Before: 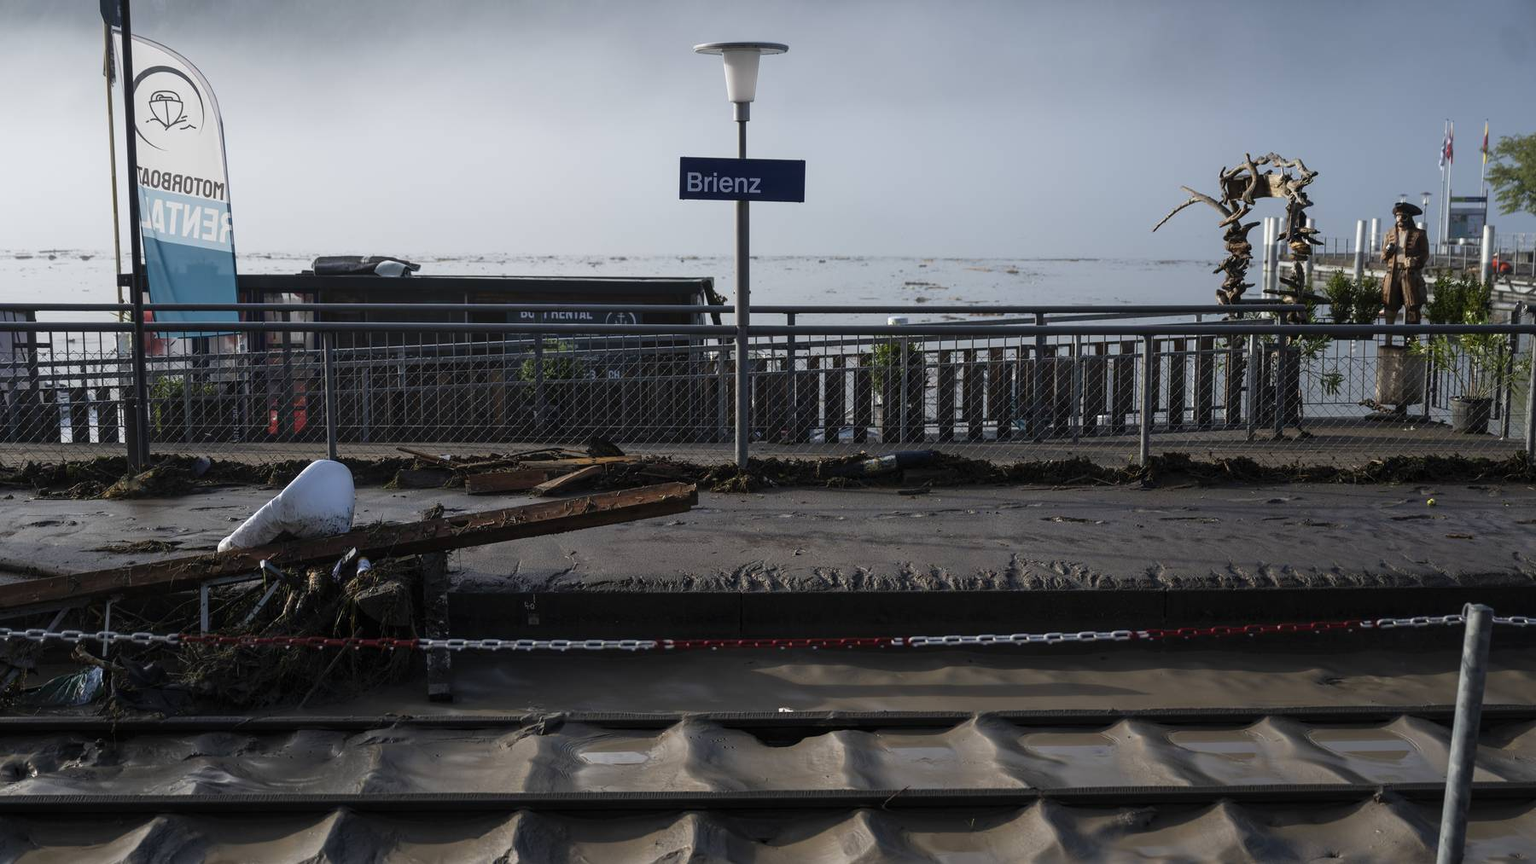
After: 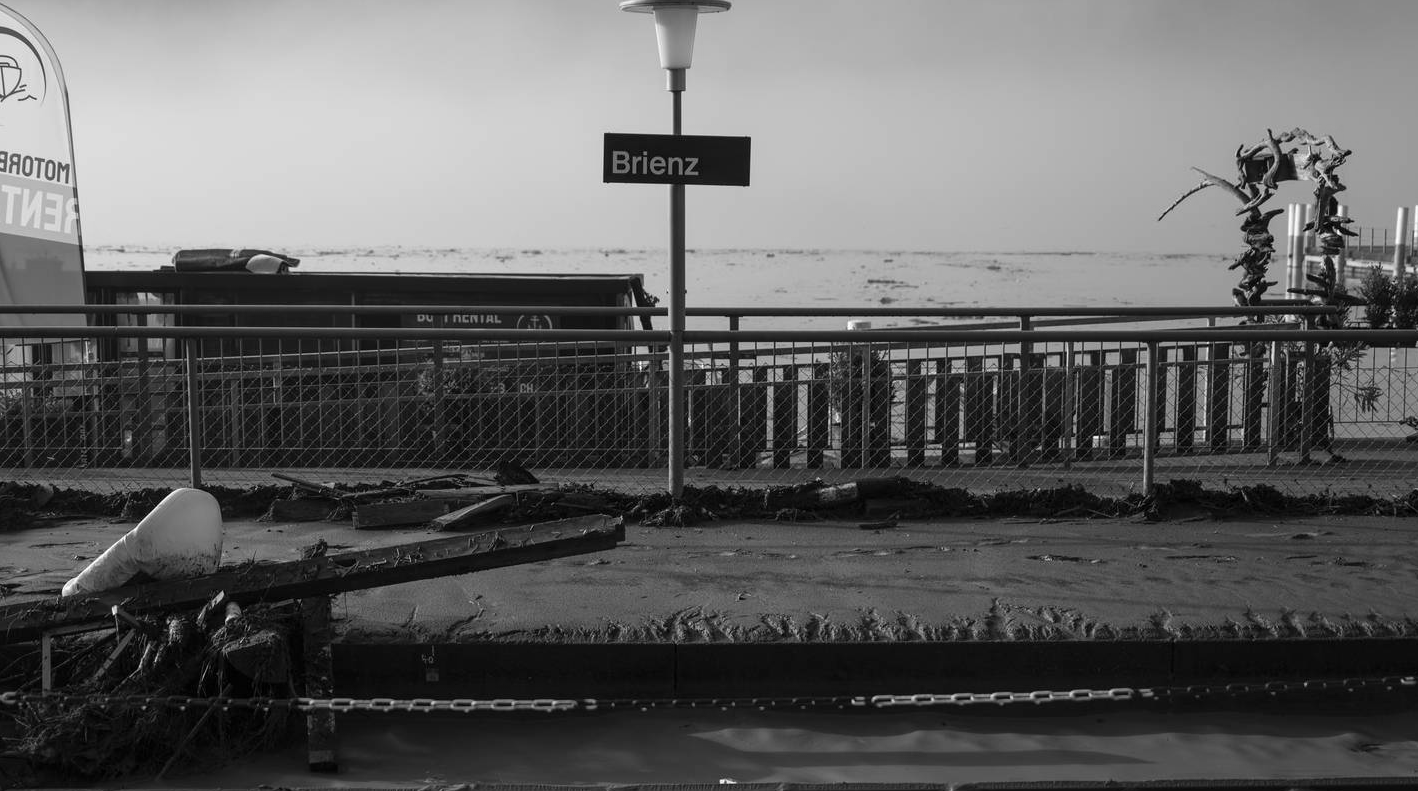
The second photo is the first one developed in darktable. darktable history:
crop and rotate: left 10.77%, top 5.1%, right 10.41%, bottom 16.76%
monochrome: on, module defaults
color balance rgb: perceptual saturation grading › global saturation 30%, global vibrance 20%
